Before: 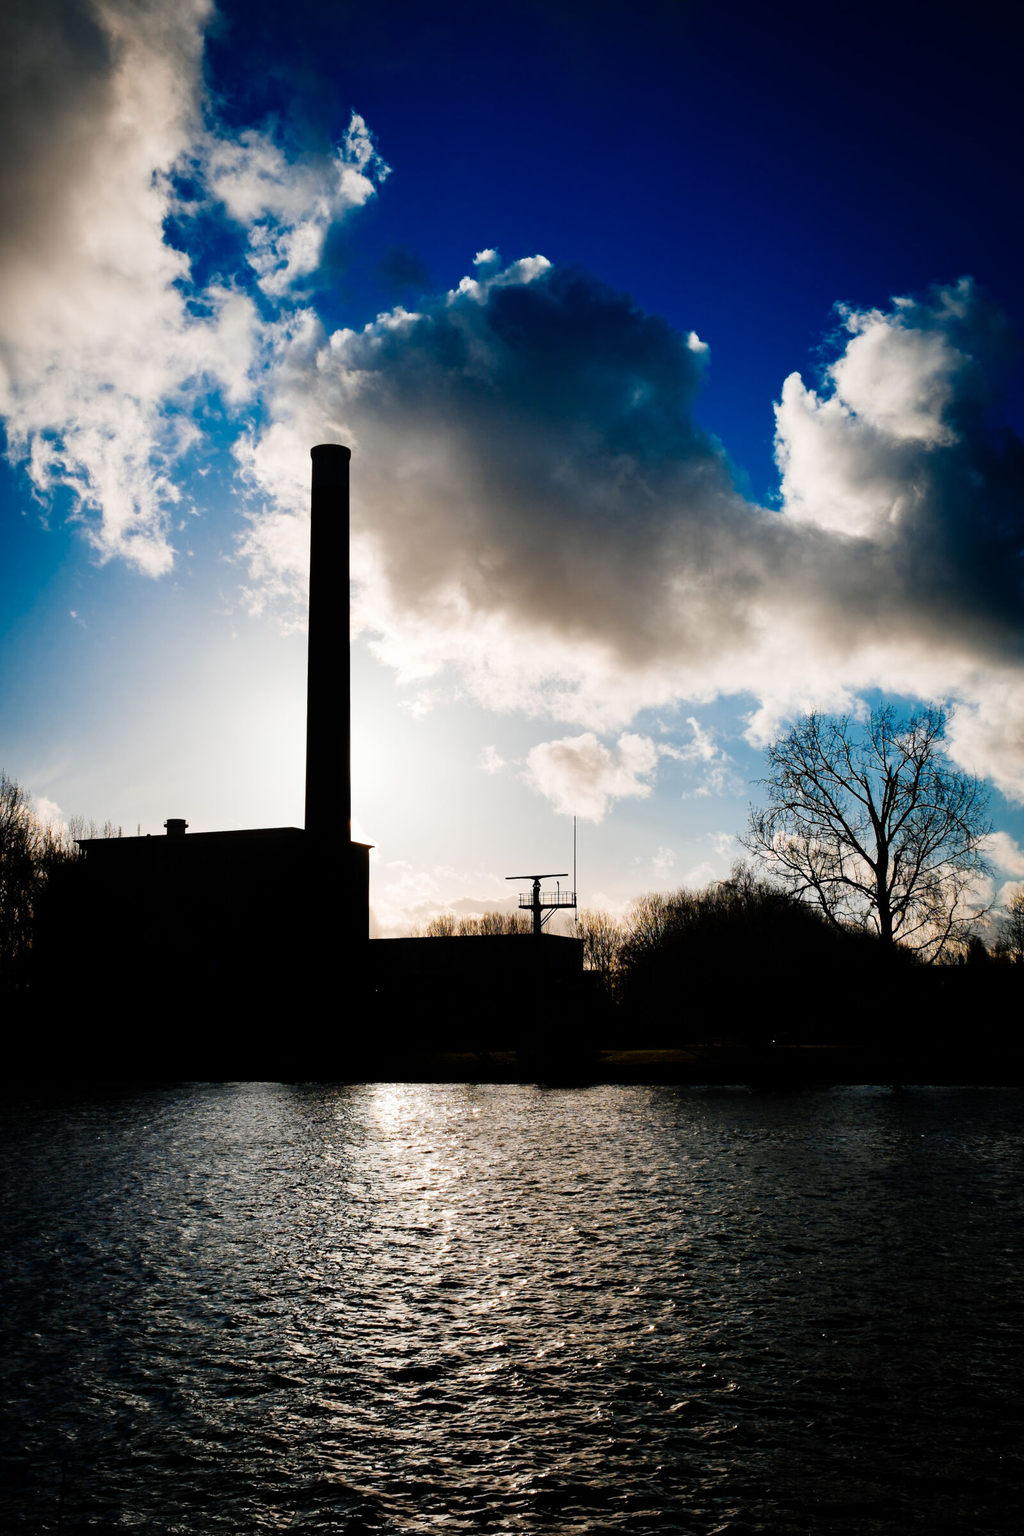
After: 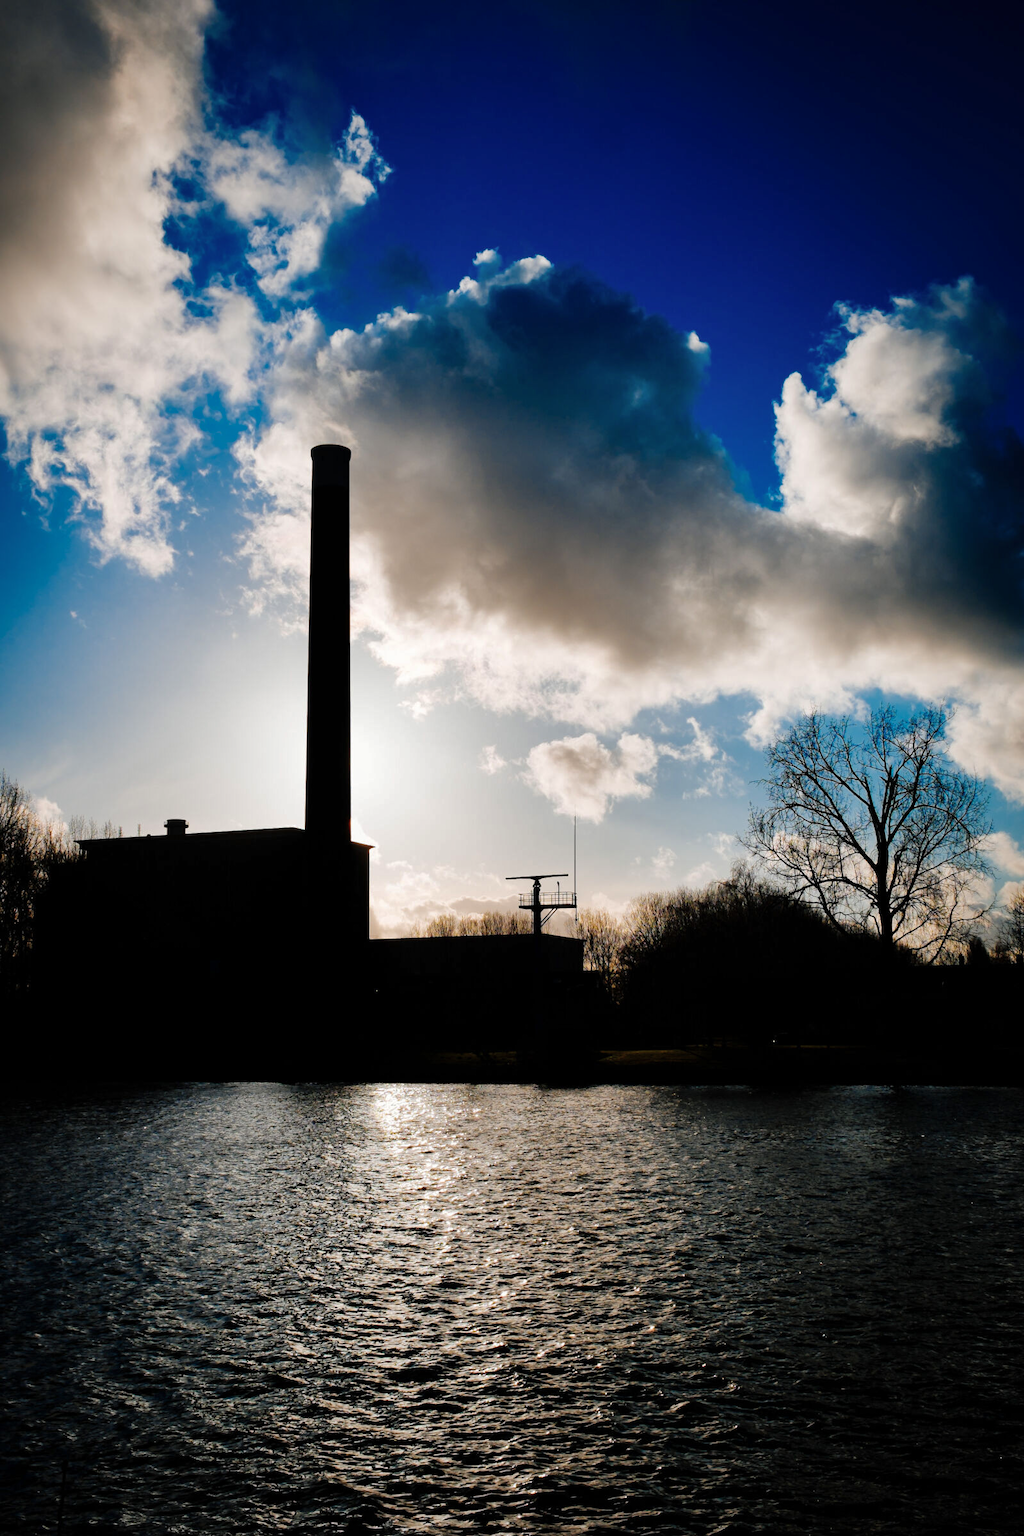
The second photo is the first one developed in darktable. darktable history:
shadows and highlights: shadows 29.88
